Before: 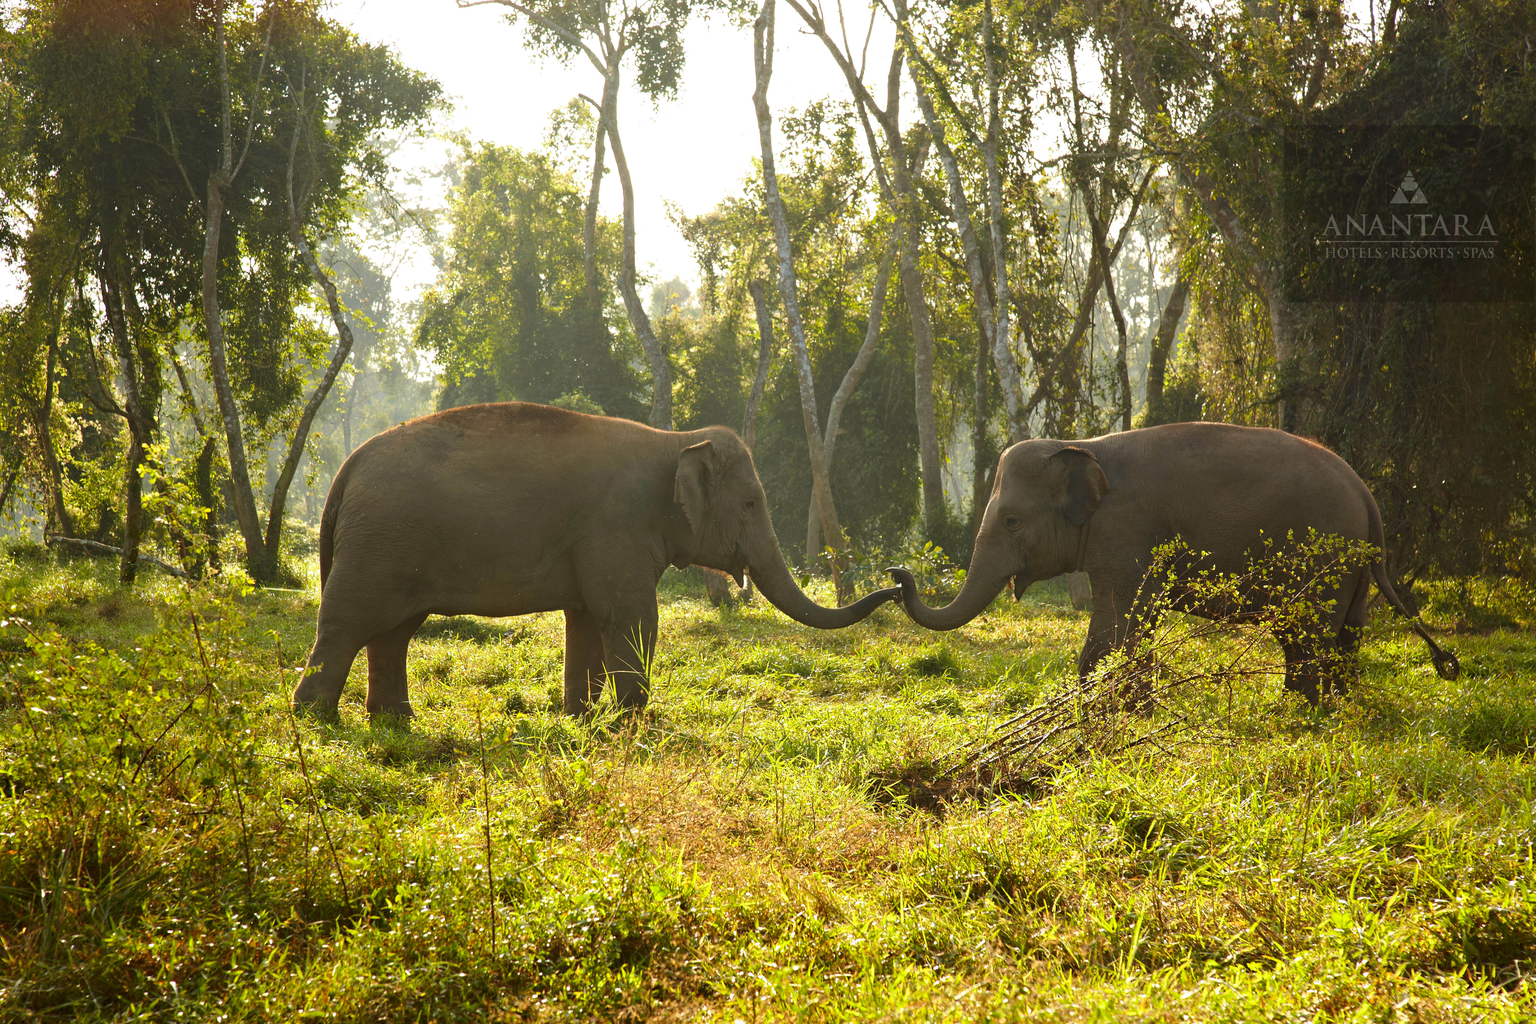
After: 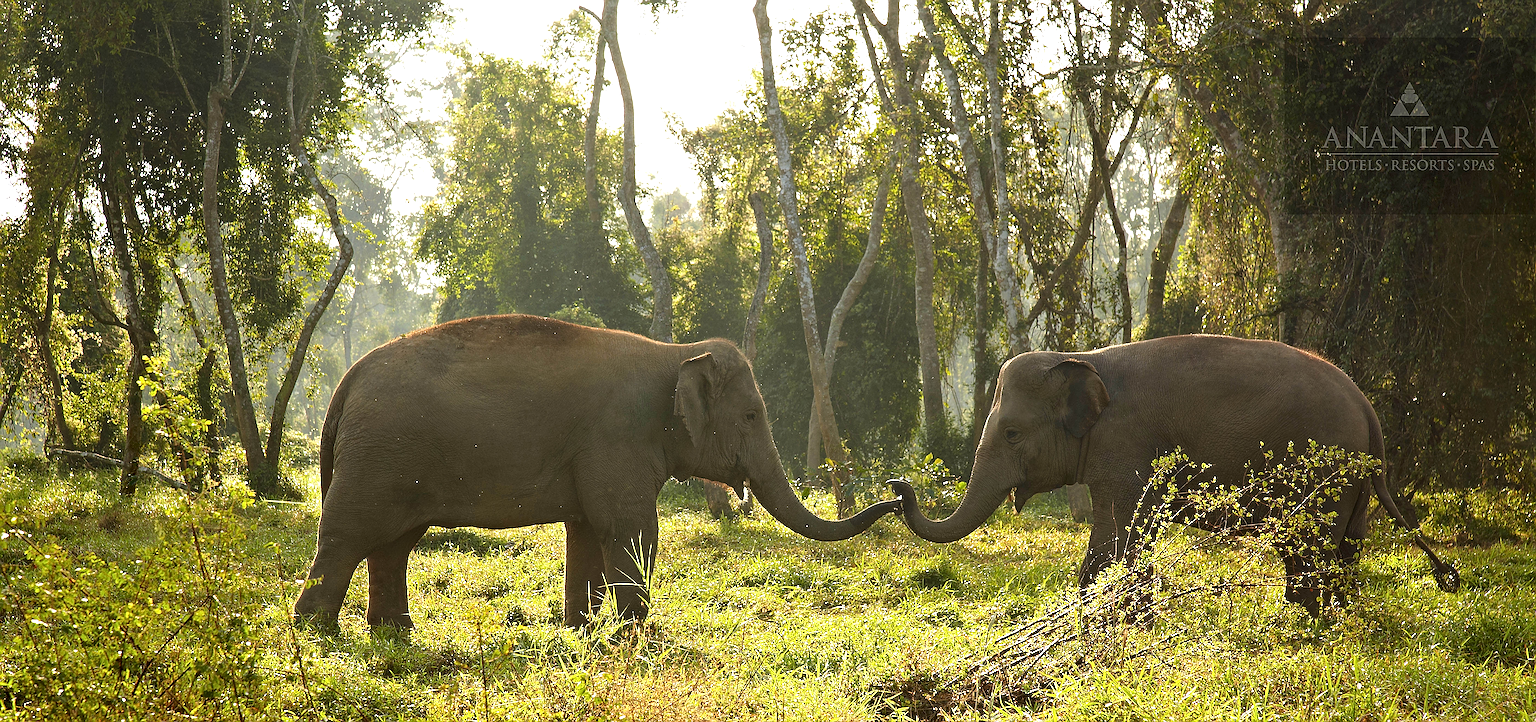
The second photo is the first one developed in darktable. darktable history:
local contrast: highlights 105%, shadows 100%, detail 131%, midtone range 0.2
crop and rotate: top 8.619%, bottom 20.794%
sharpen: amount 1.996
